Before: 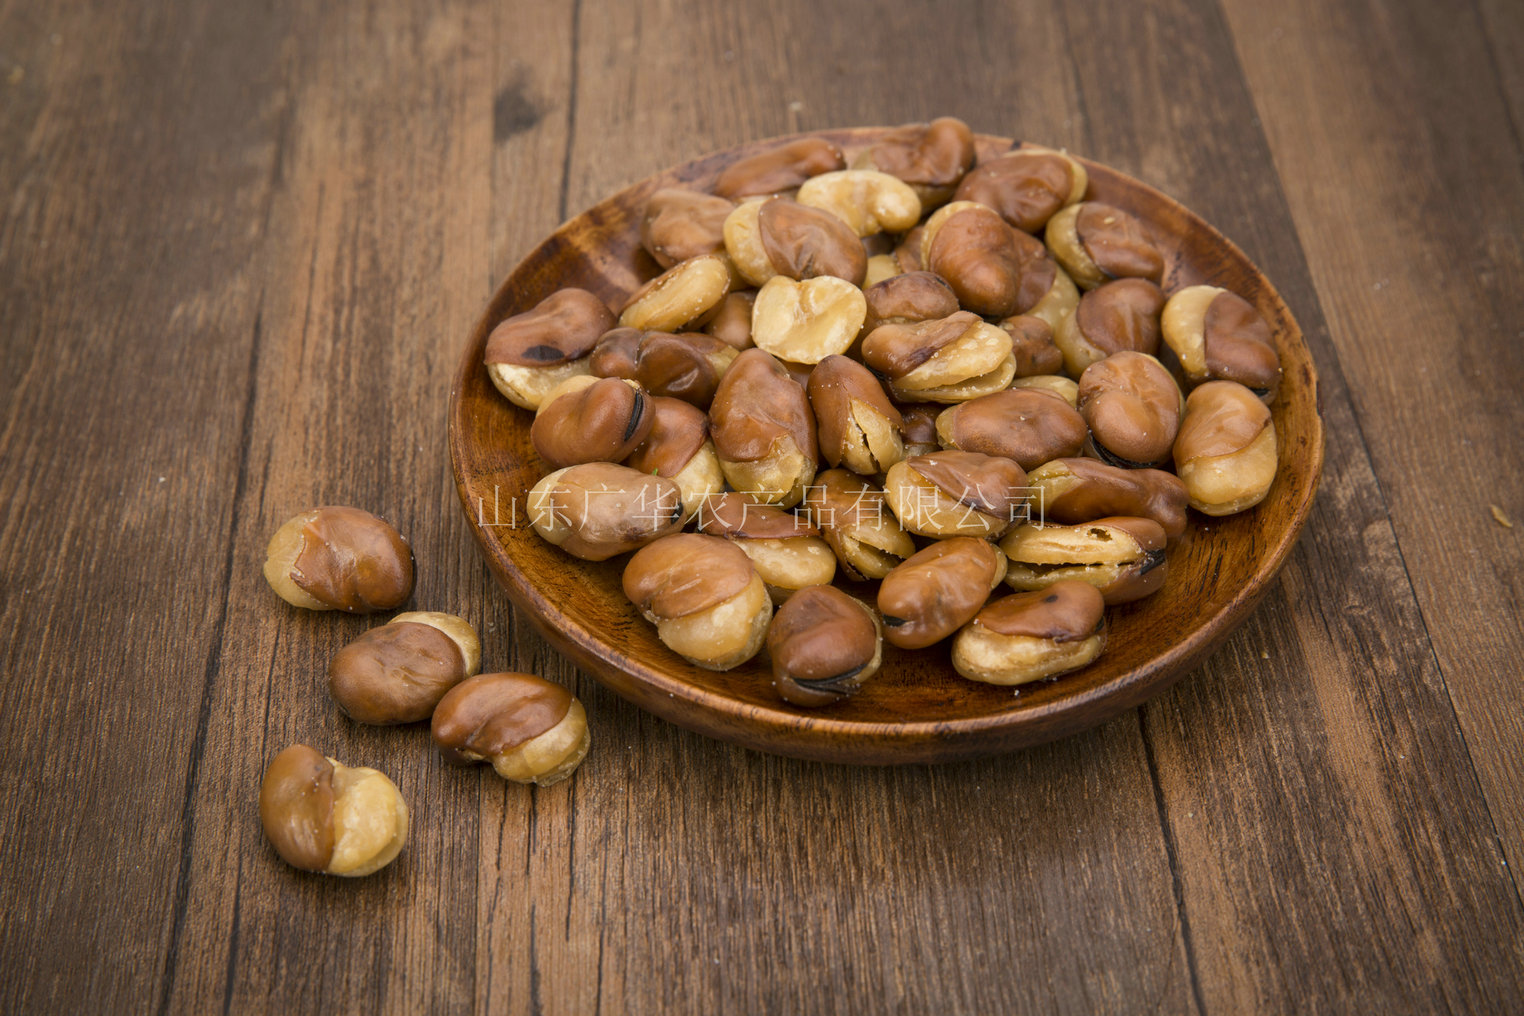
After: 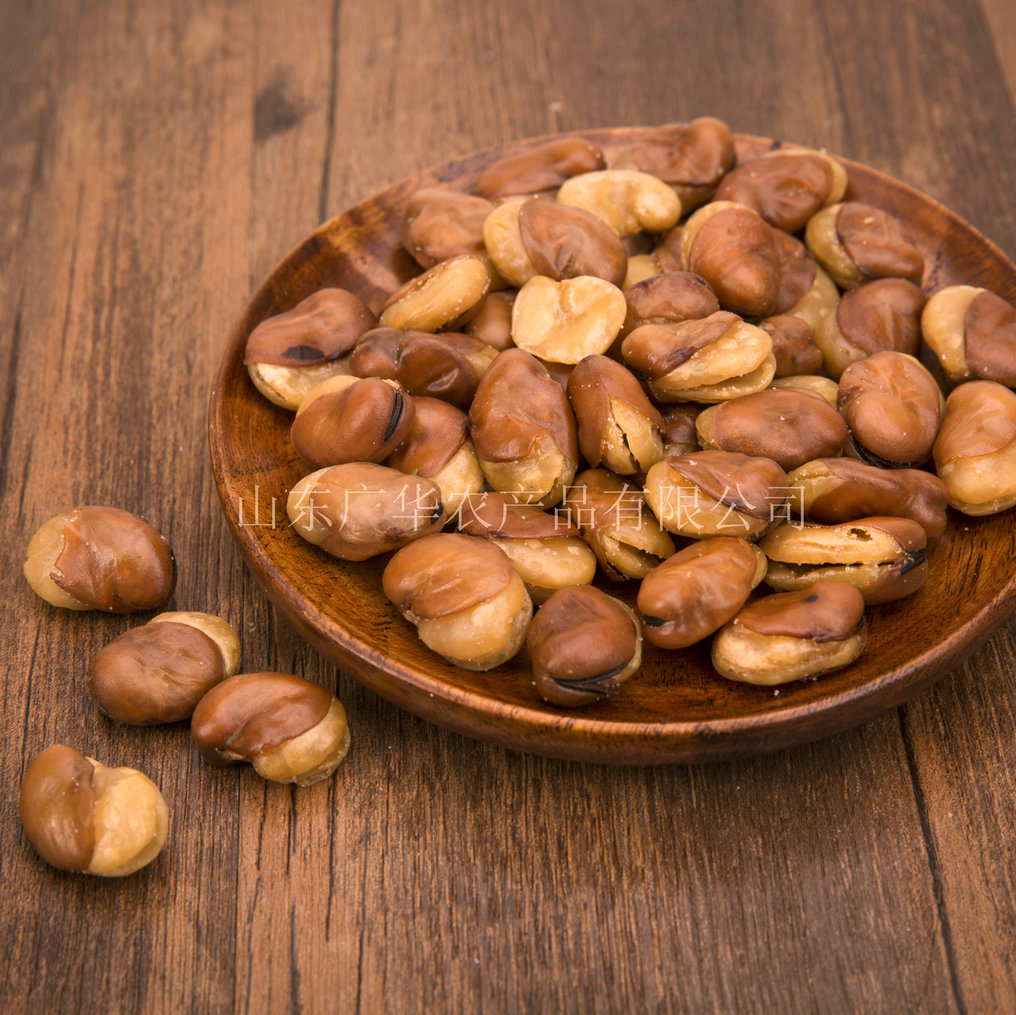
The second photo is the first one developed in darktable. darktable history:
white balance: red 1.127, blue 0.943
crop and rotate: left 15.754%, right 17.579%
